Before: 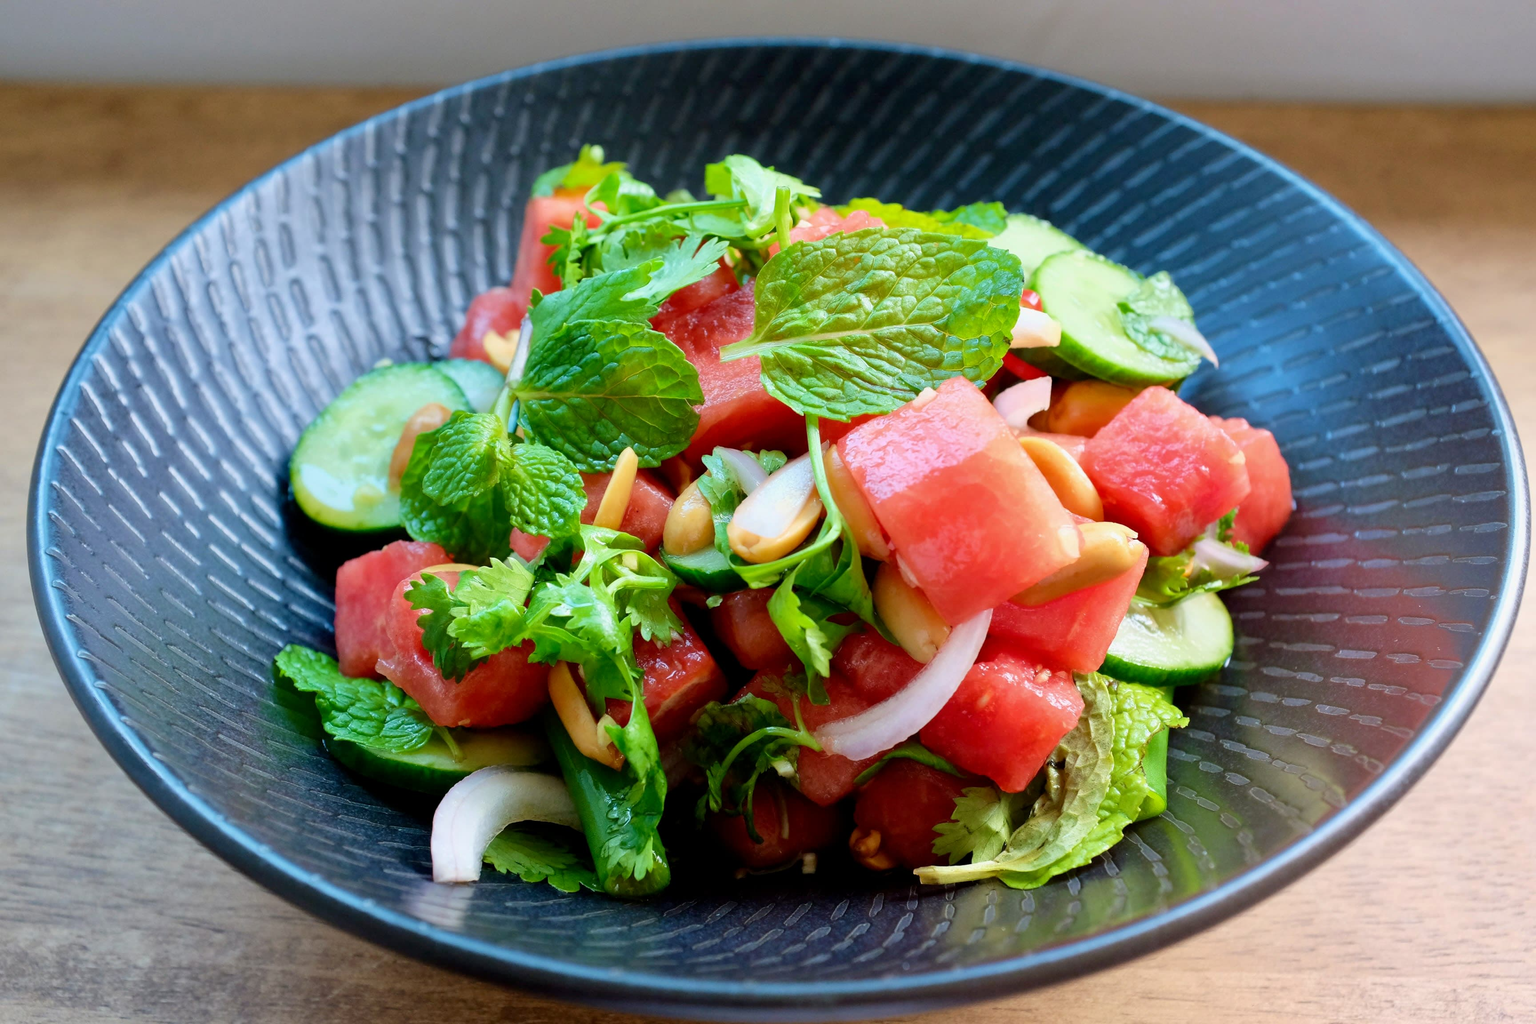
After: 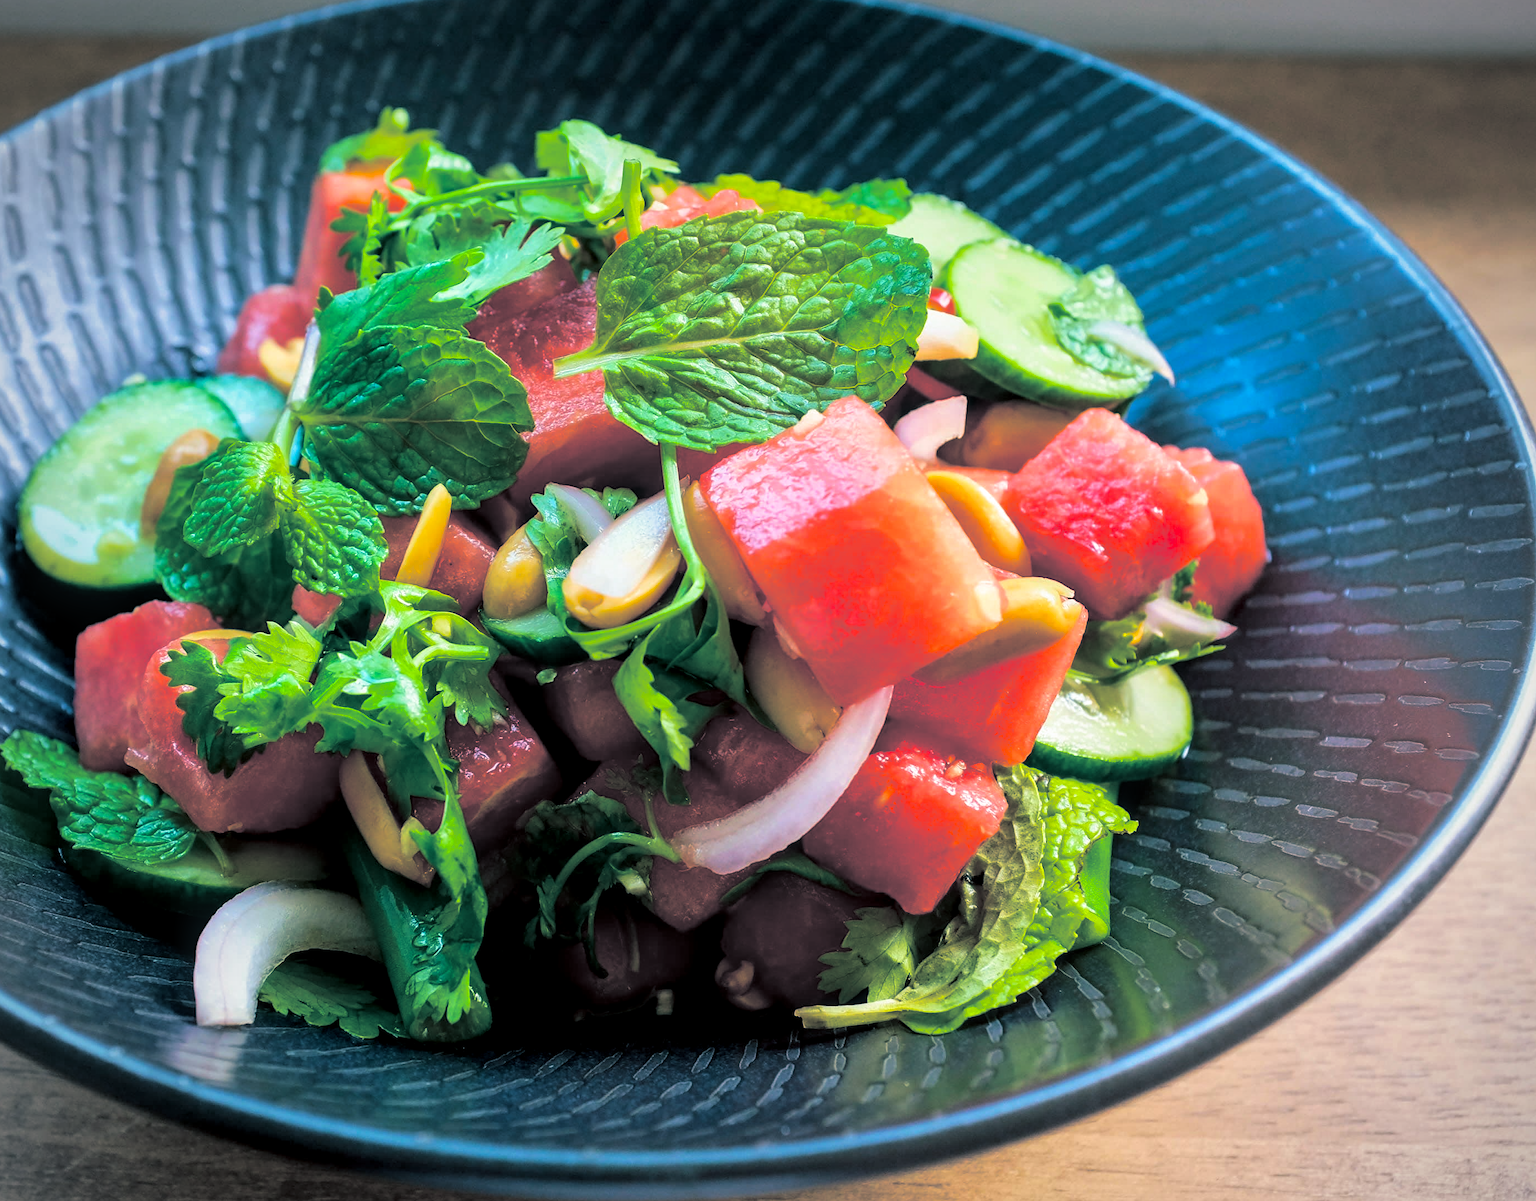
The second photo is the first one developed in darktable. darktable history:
split-toning: shadows › hue 205.2°, shadows › saturation 0.43, highlights › hue 54°, highlights › saturation 0.54
crop and rotate: left 17.959%, top 5.771%, right 1.742%
vignetting: fall-off radius 60.92%
local contrast: on, module defaults
sharpen: amount 0.2
color balance: output saturation 110%
color balance rgb: perceptual saturation grading › global saturation 20%, global vibrance 20%
